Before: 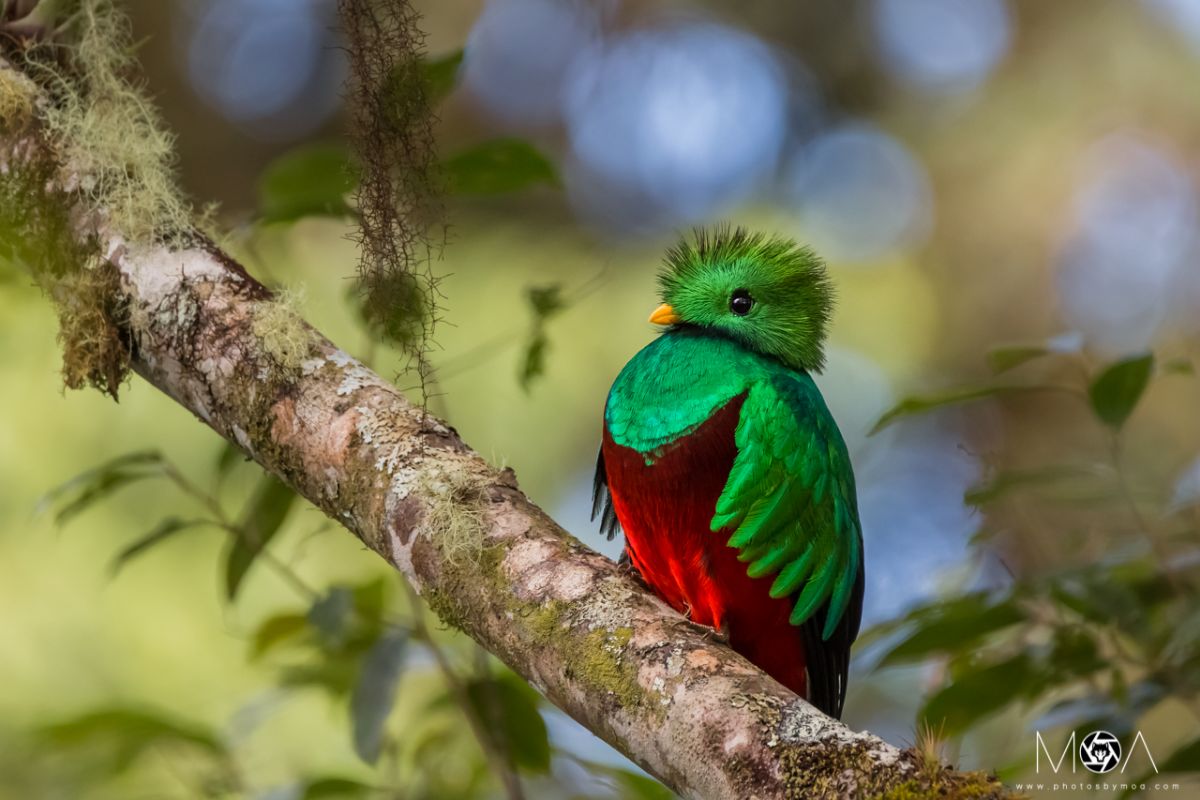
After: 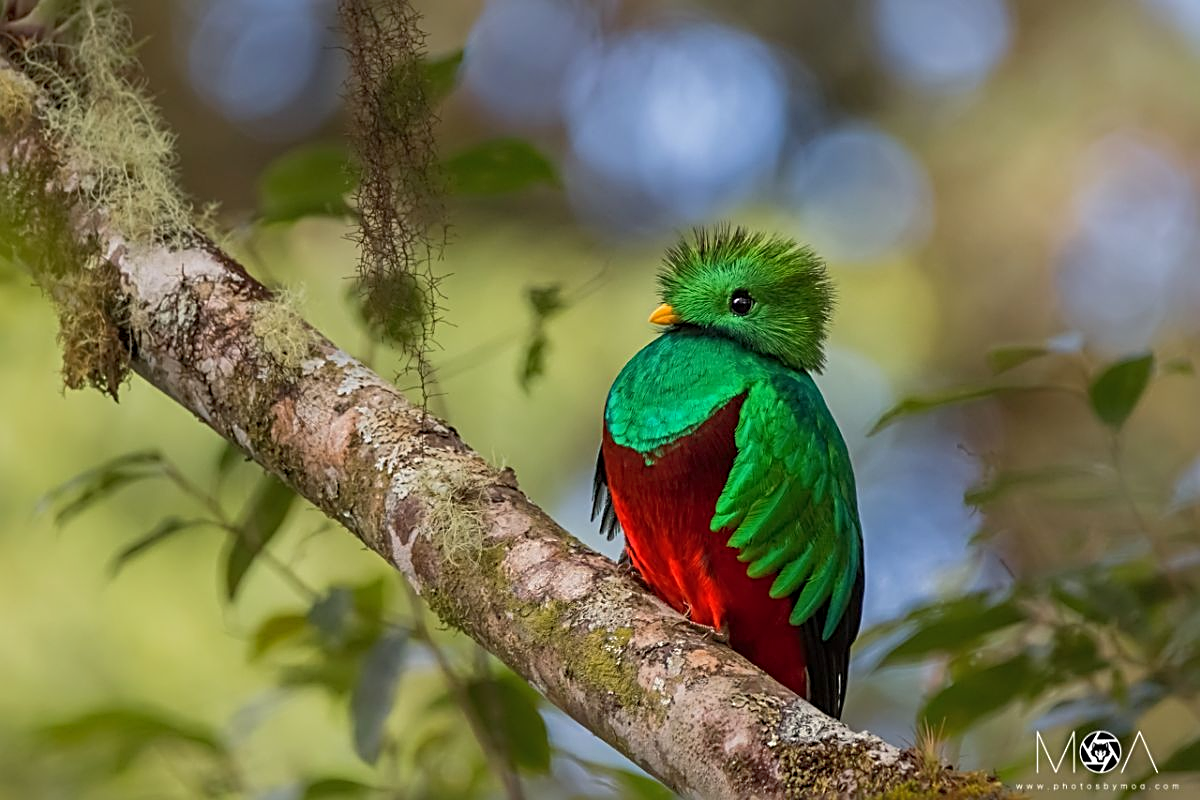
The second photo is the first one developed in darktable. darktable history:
shadows and highlights: on, module defaults
sharpen: radius 2.584, amount 0.688
